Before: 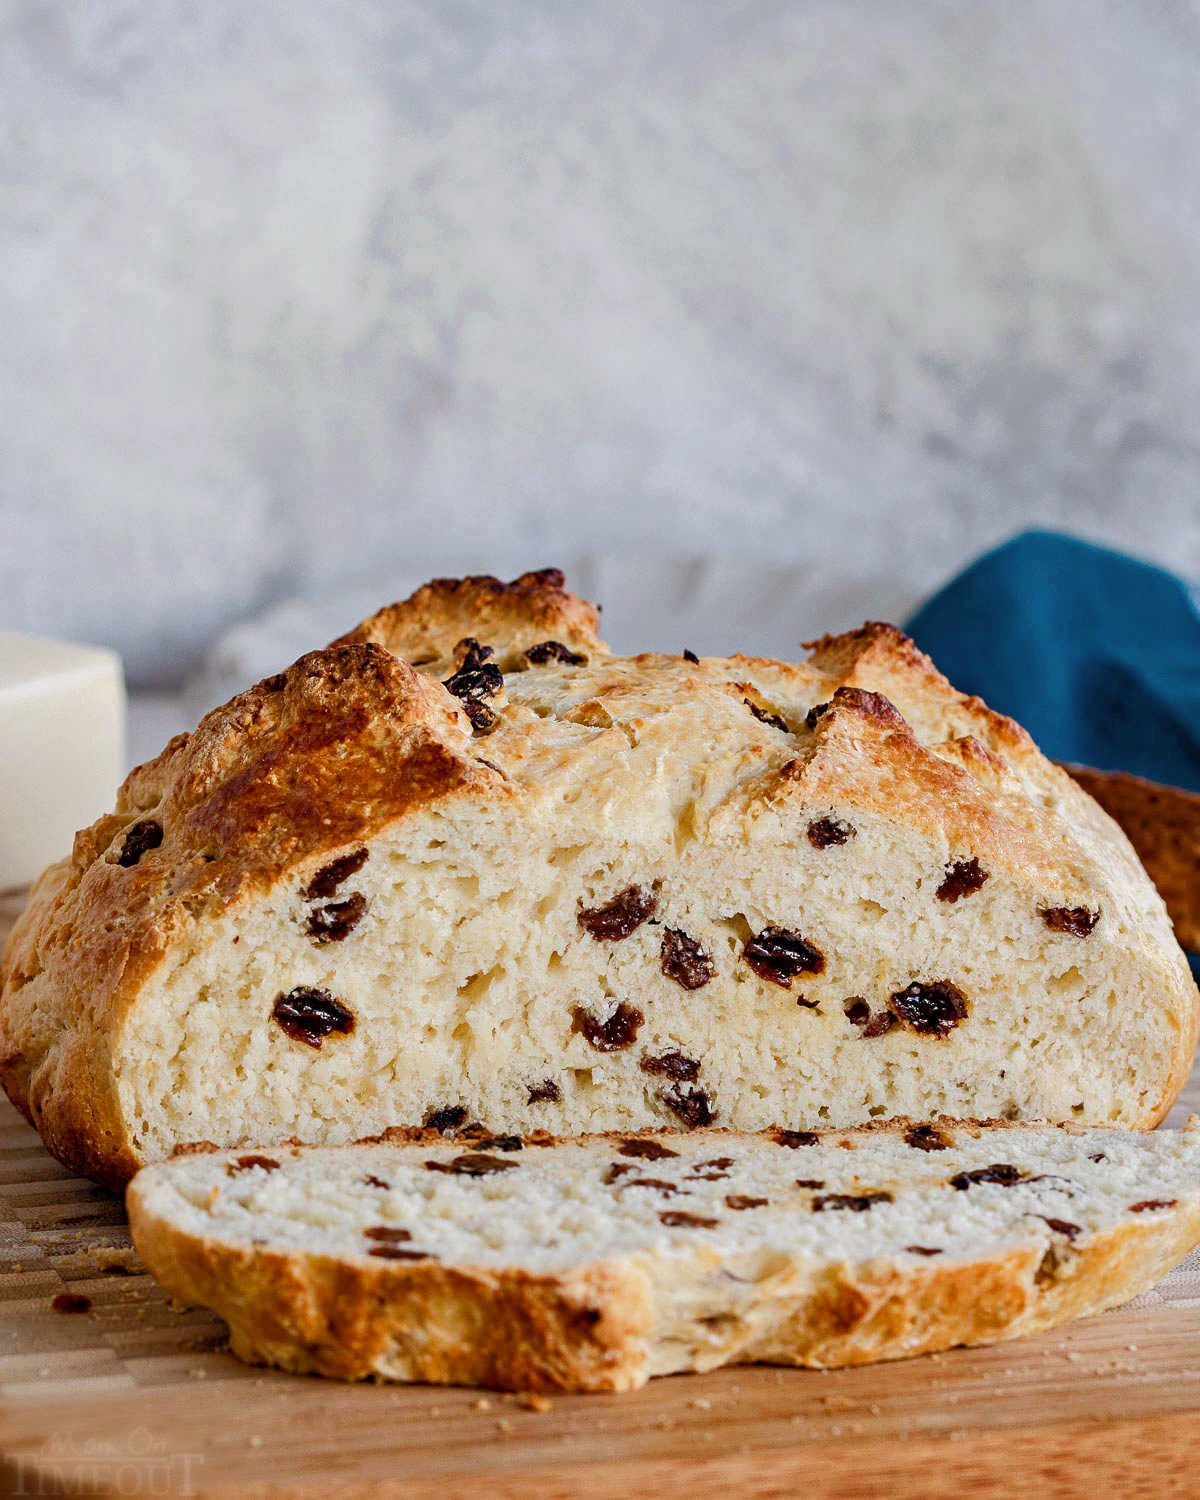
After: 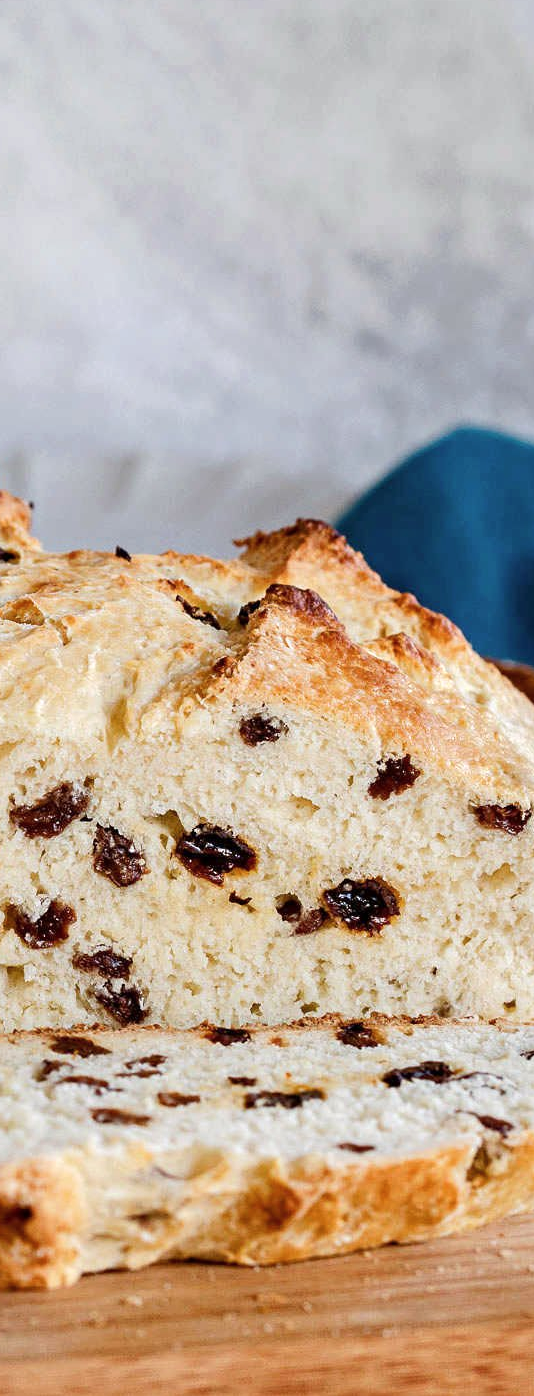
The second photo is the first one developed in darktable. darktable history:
crop: left 47.391%, top 6.897%, right 8.089%
shadows and highlights: radius 46.55, white point adjustment 6.53, compress 80%, highlights color adjustment 49.04%, soften with gaussian
